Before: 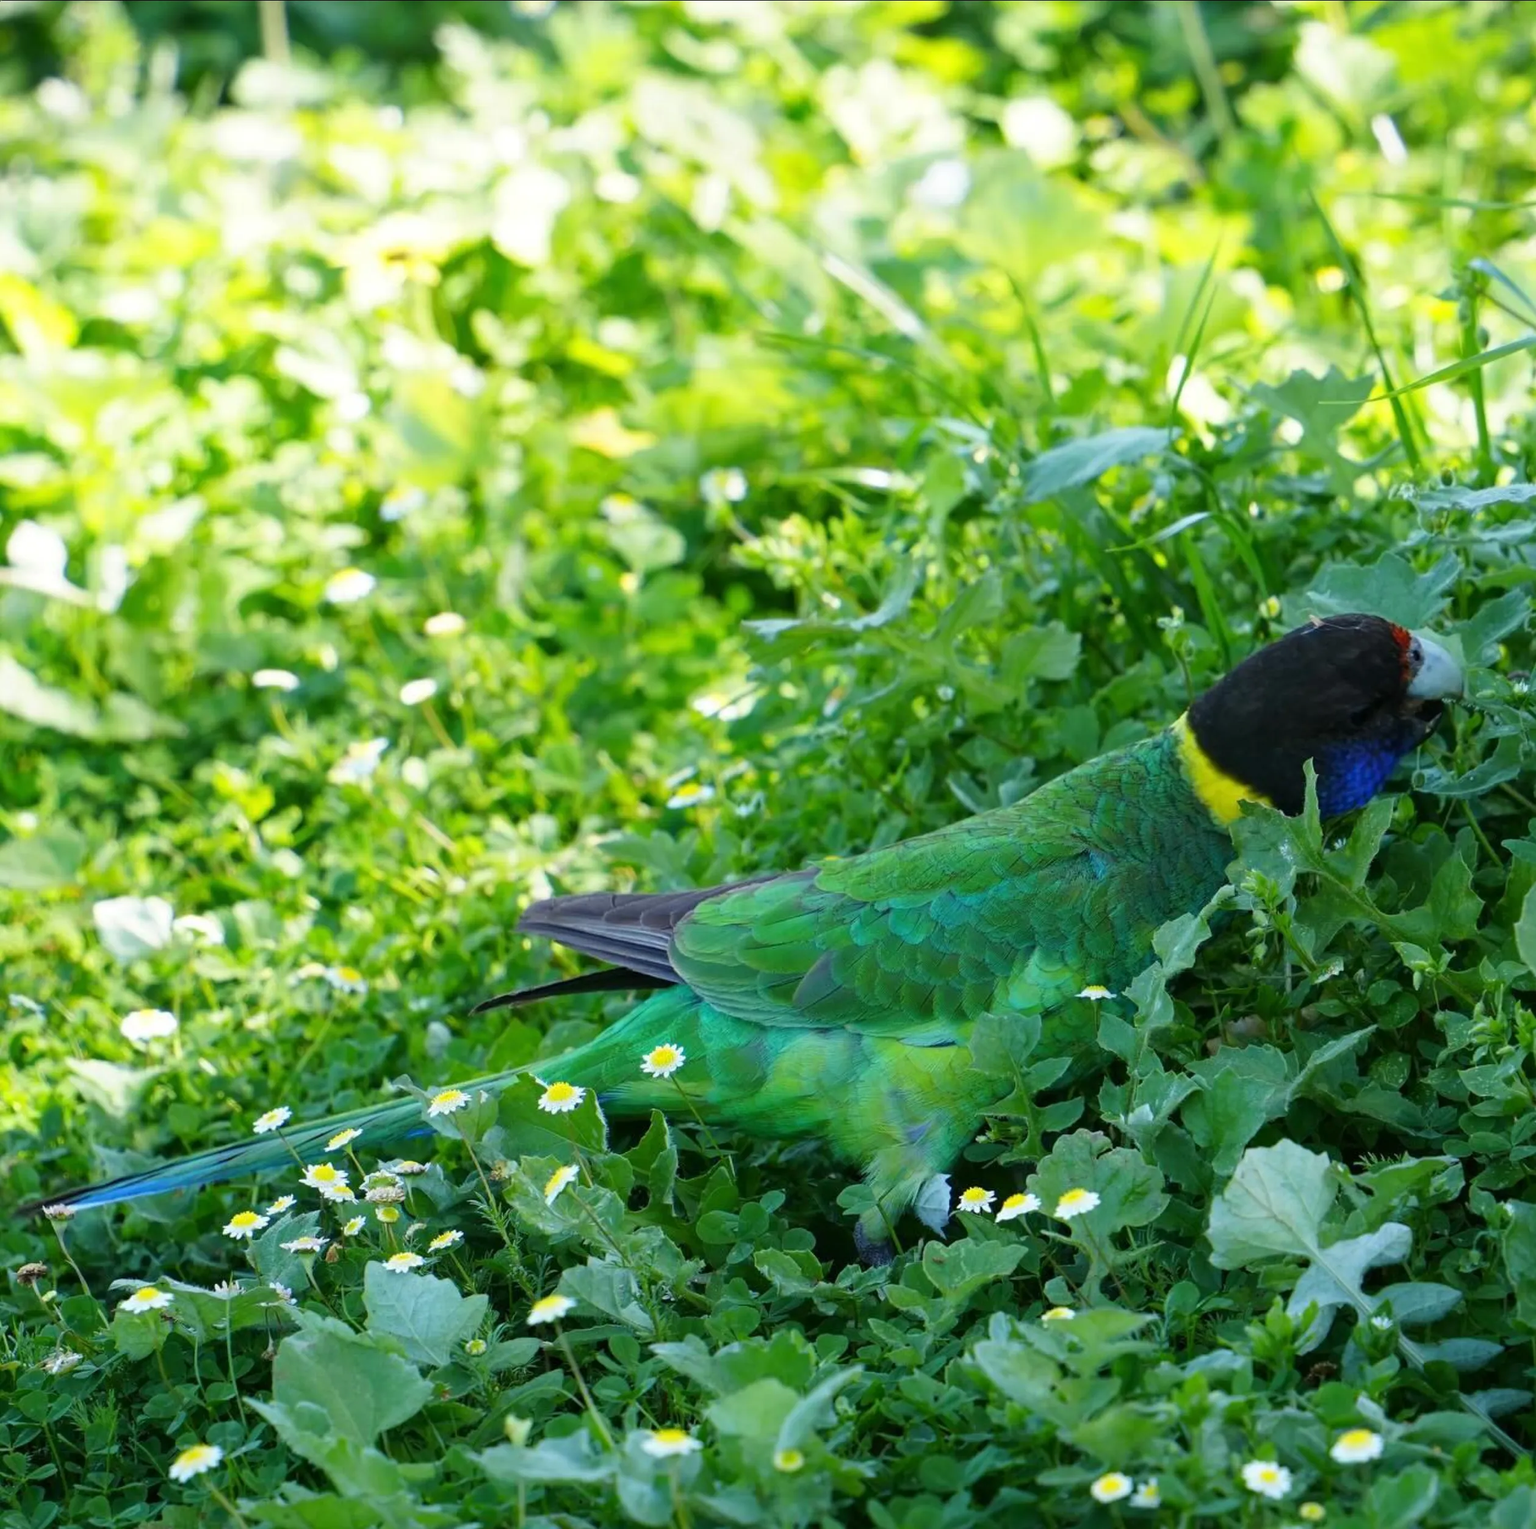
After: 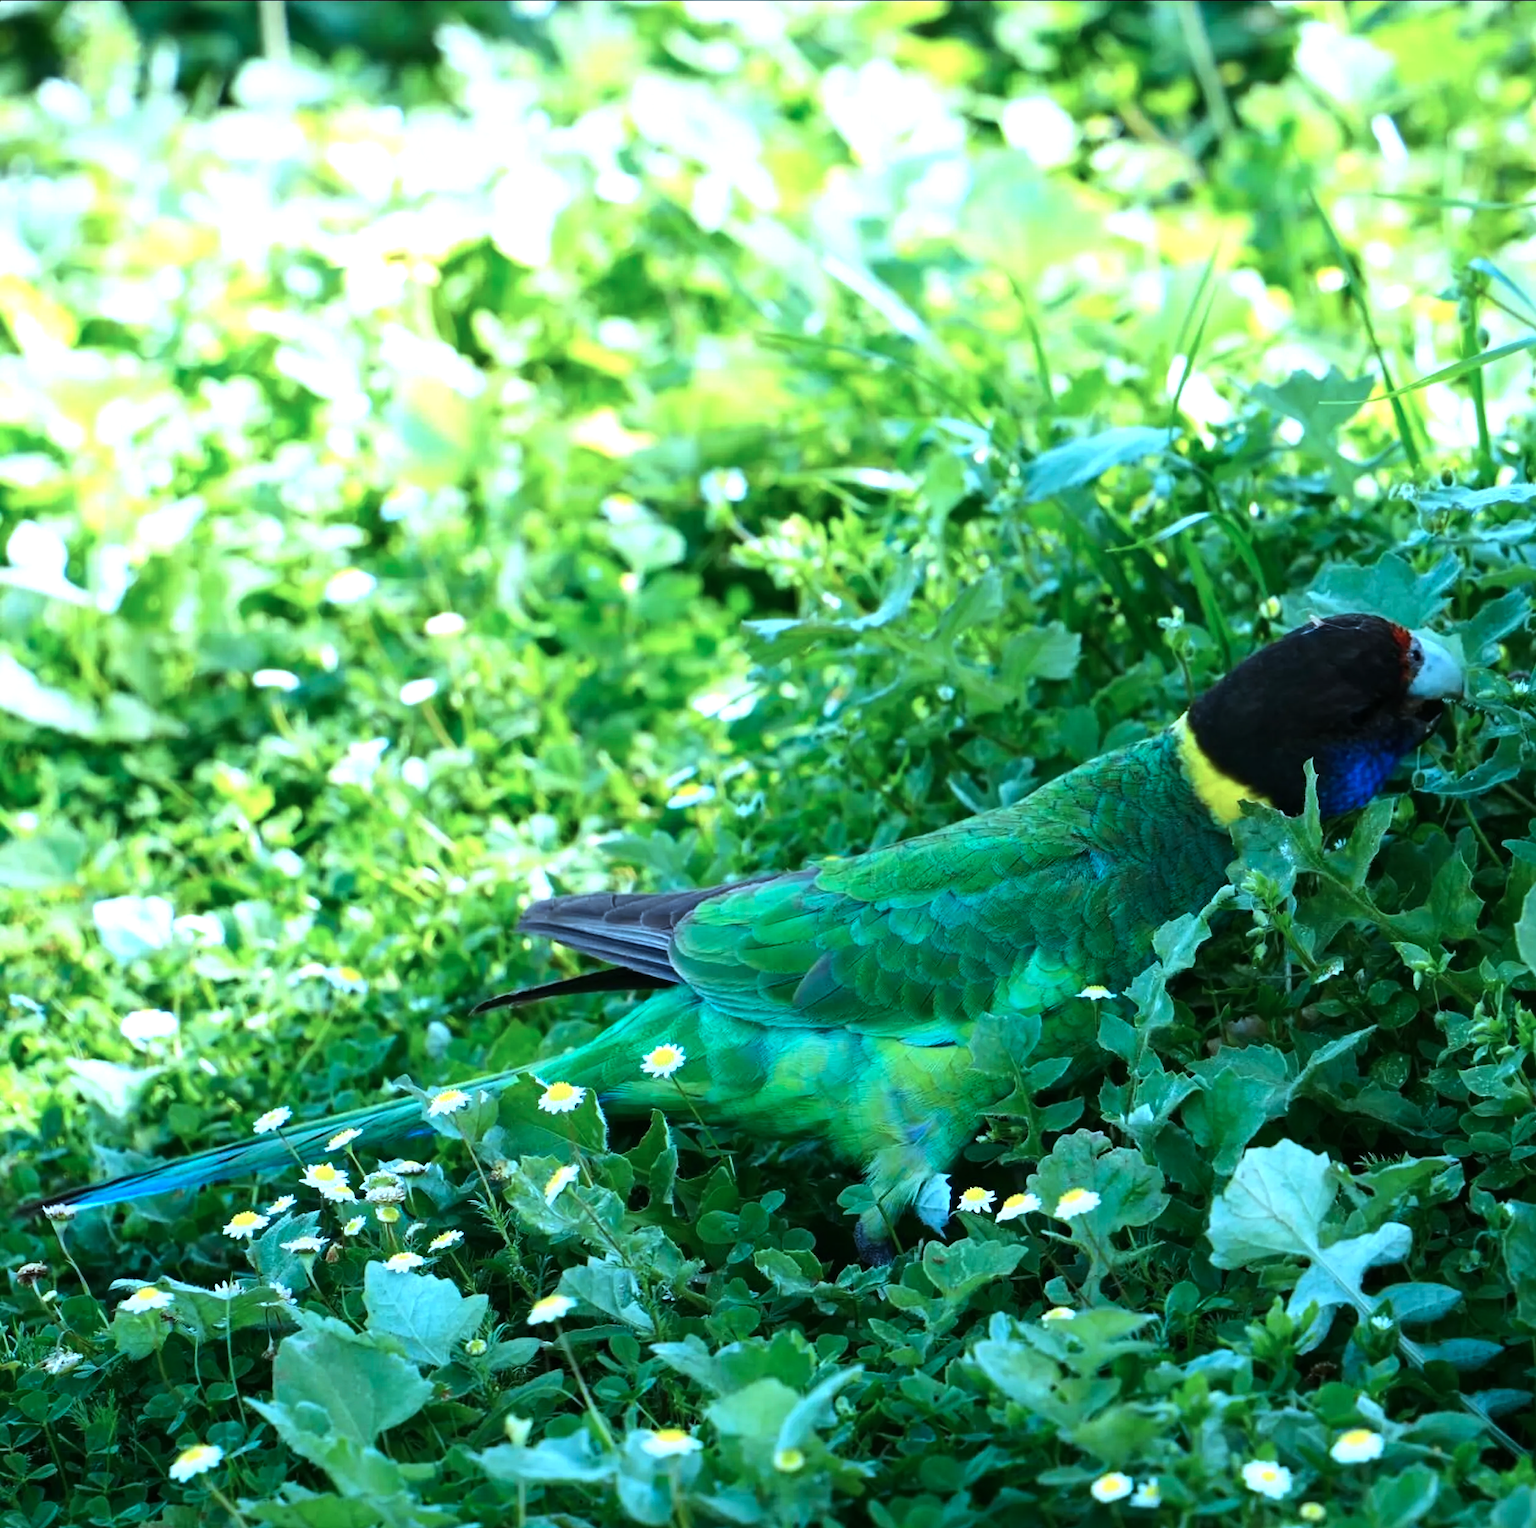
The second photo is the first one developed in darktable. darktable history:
tone equalizer: -8 EV -0.75 EV, -7 EV -0.7 EV, -6 EV -0.6 EV, -5 EV -0.4 EV, -3 EV 0.4 EV, -2 EV 0.6 EV, -1 EV 0.7 EV, +0 EV 0.75 EV, edges refinement/feathering 500, mask exposure compensation -1.57 EV, preserve details no
color correction: highlights a* -9.73, highlights b* -21.22
